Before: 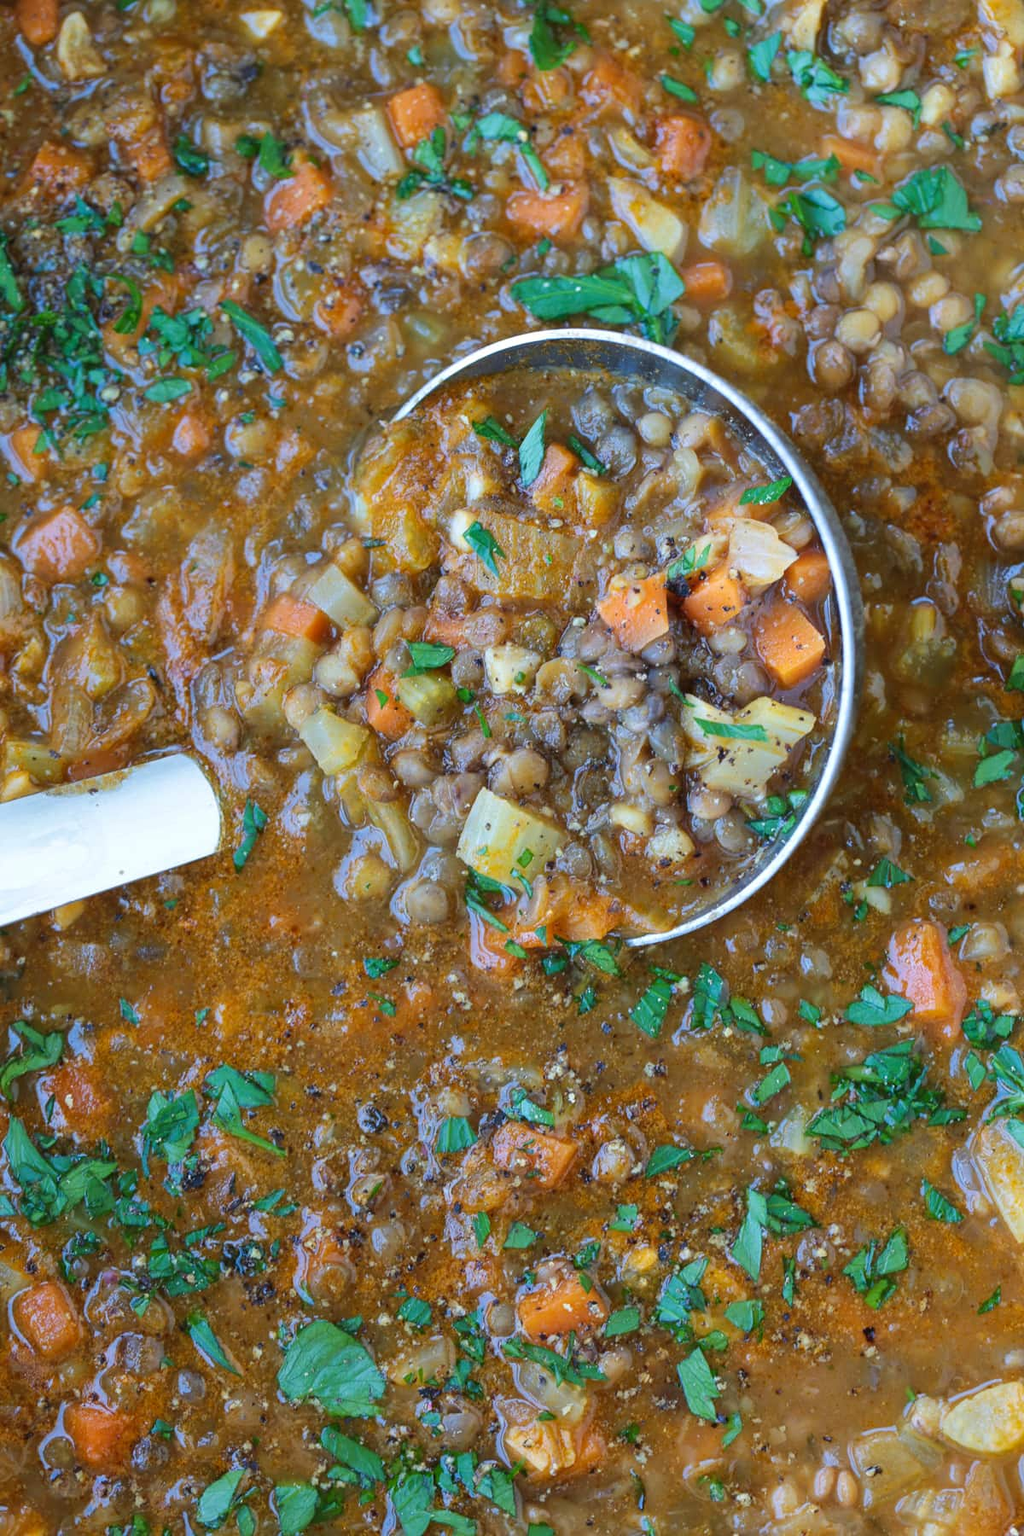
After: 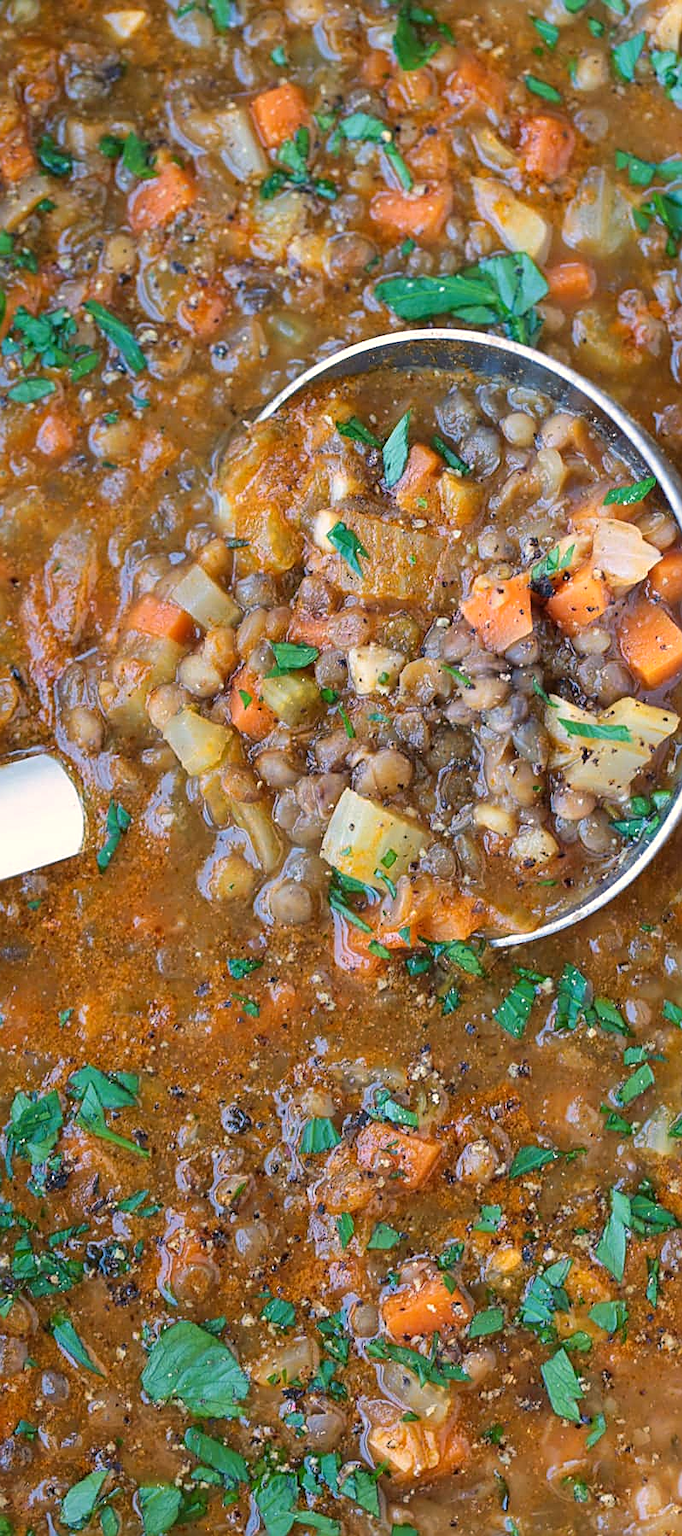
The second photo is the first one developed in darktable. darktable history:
white balance: red 1.127, blue 0.943
crop and rotate: left 13.409%, right 19.924%
sharpen: on, module defaults
